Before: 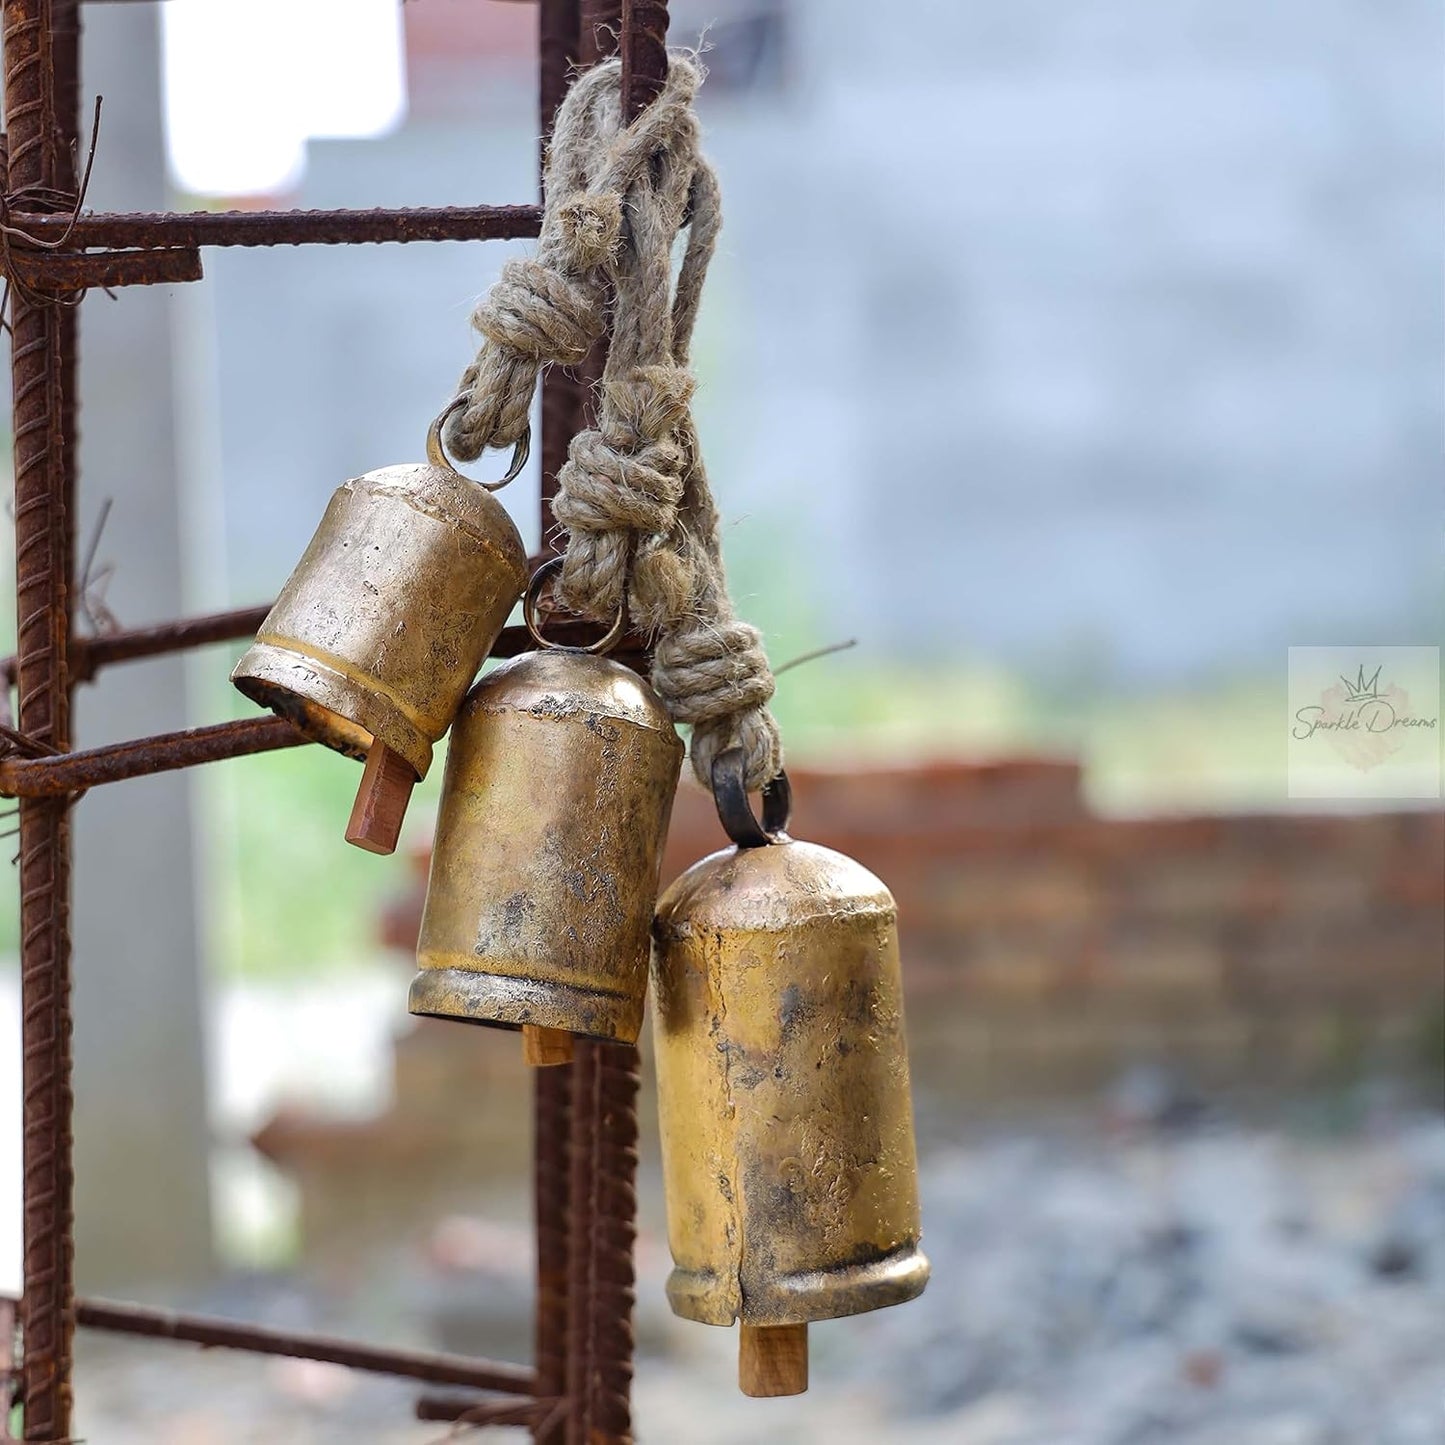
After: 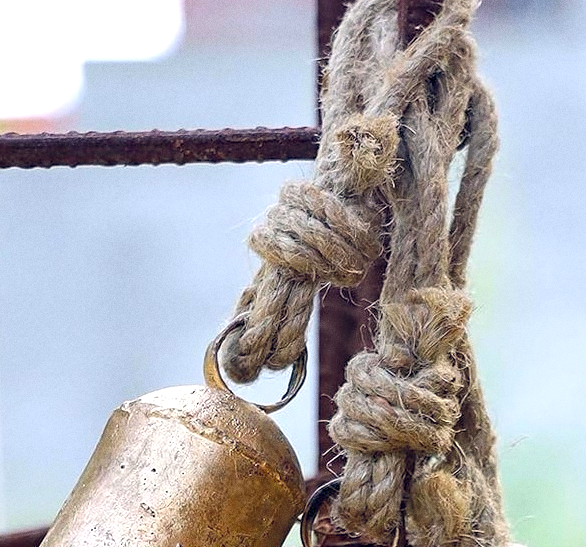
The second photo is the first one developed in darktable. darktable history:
color balance rgb: shadows lift › hue 87.51°, highlights gain › chroma 0.68%, highlights gain › hue 55.1°, global offset › chroma 0.13%, global offset › hue 253.66°, linear chroma grading › global chroma 0.5%, perceptual saturation grading › global saturation 16.38%
grain: coarseness 0.09 ISO
crop: left 15.452%, top 5.459%, right 43.956%, bottom 56.62%
exposure: black level correction 0.003, exposure 0.383 EV, compensate highlight preservation false
